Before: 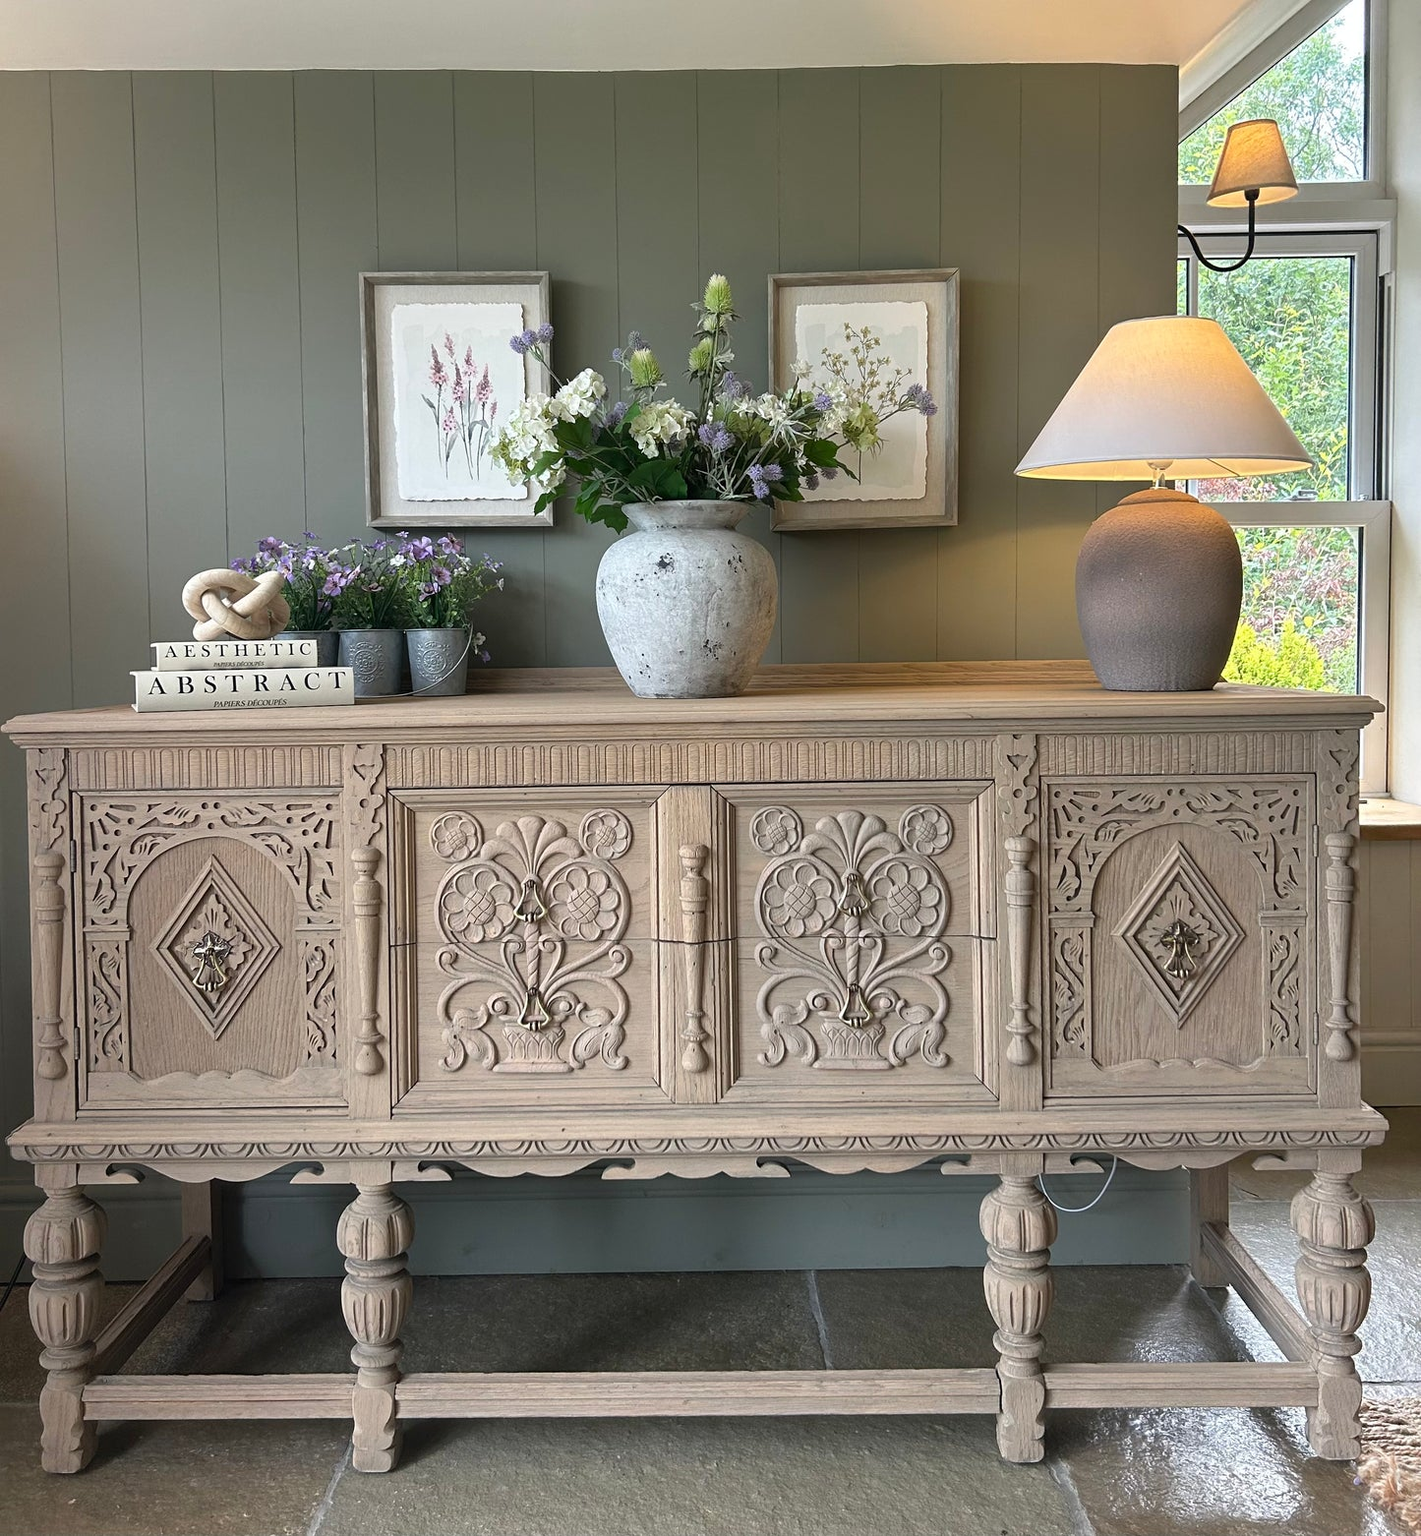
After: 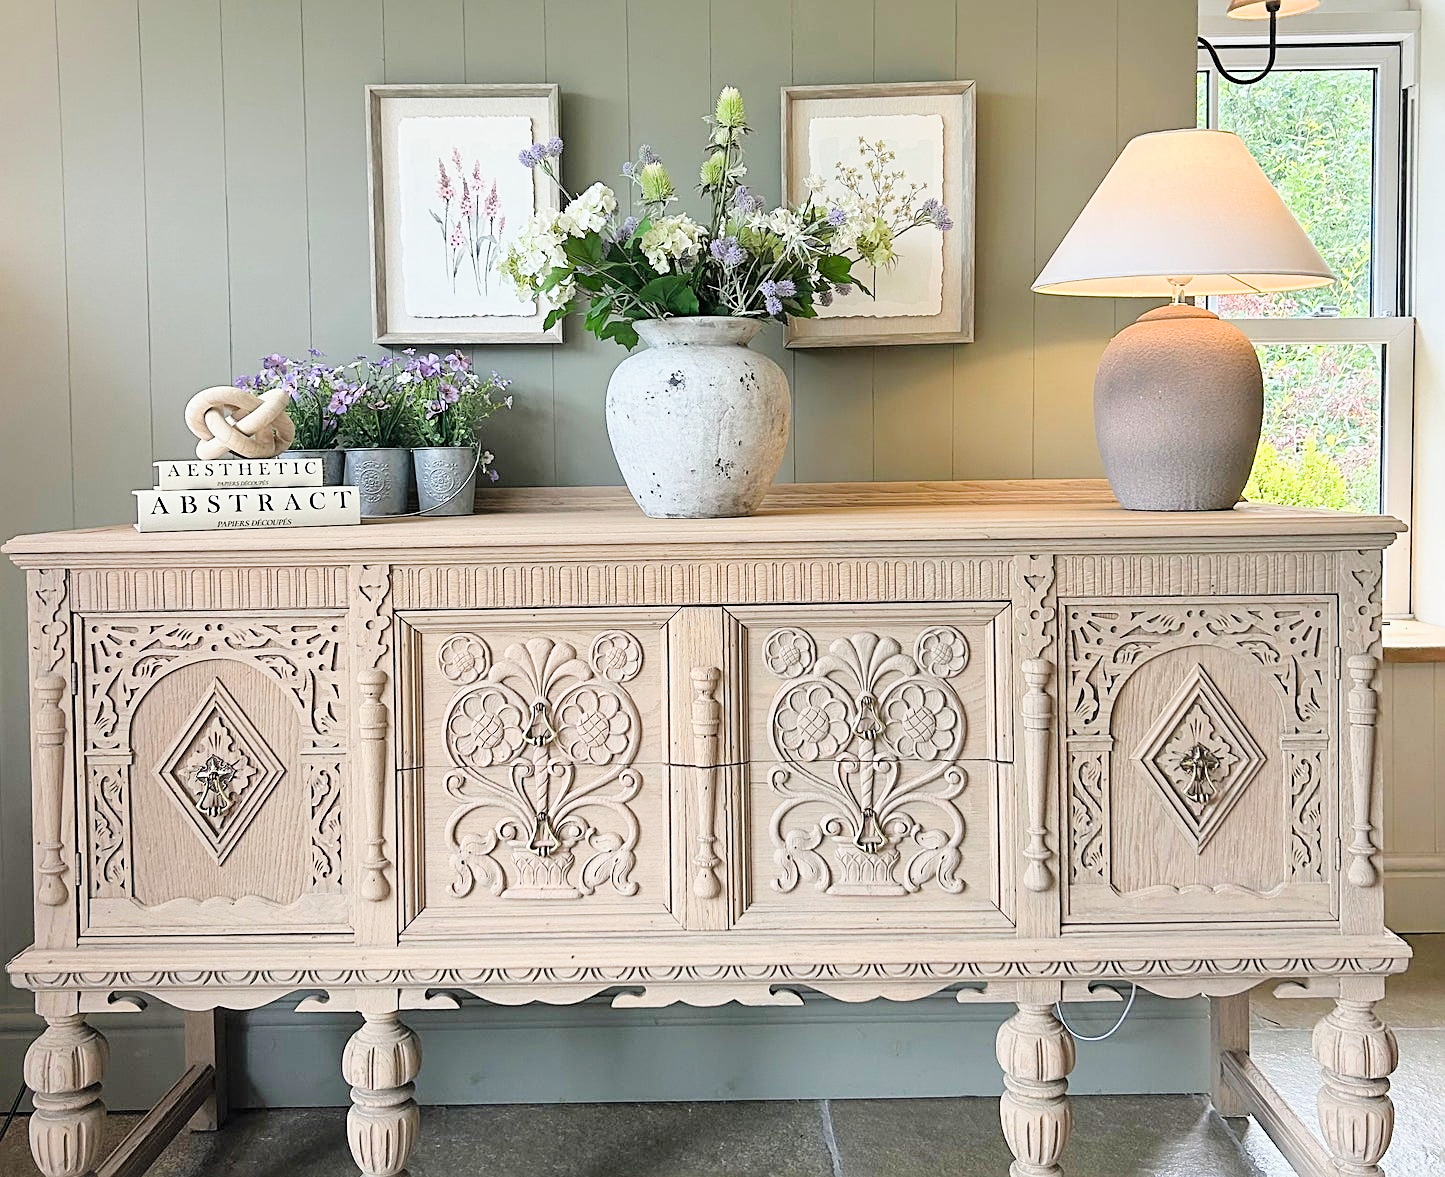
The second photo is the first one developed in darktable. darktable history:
filmic rgb: black relative exposure -7.65 EV, white relative exposure 4.56 EV, hardness 3.61
exposure: black level correction 0, exposure 1.473 EV, compensate highlight preservation false
sharpen: on, module defaults
crop and rotate: top 12.325%, bottom 12.284%
